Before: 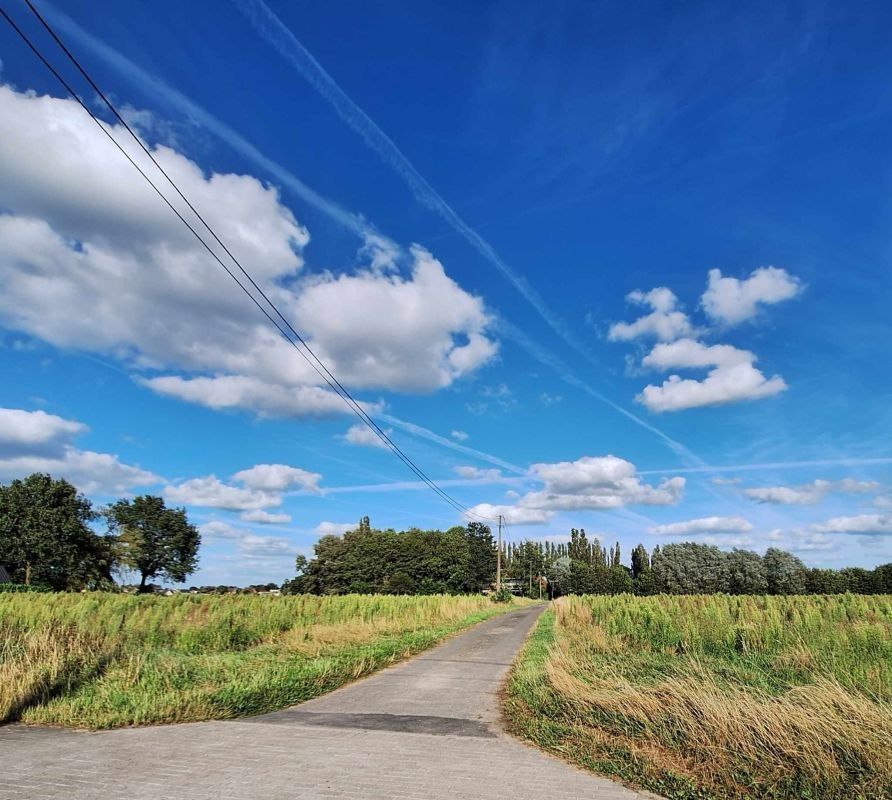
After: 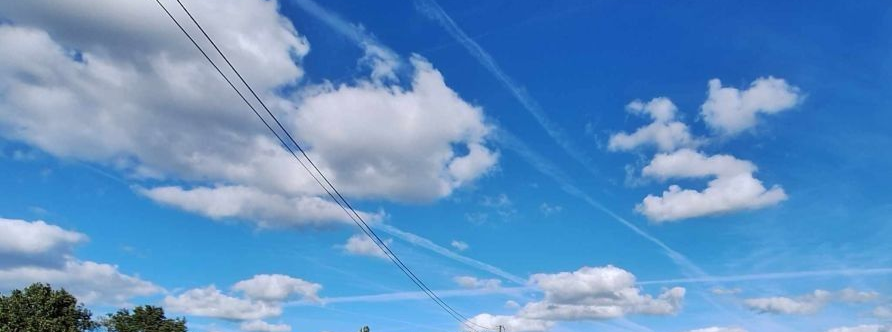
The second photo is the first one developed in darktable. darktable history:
crop and rotate: top 23.787%, bottom 34.704%
tone equalizer: edges refinement/feathering 500, mask exposure compensation -1.57 EV, preserve details no
